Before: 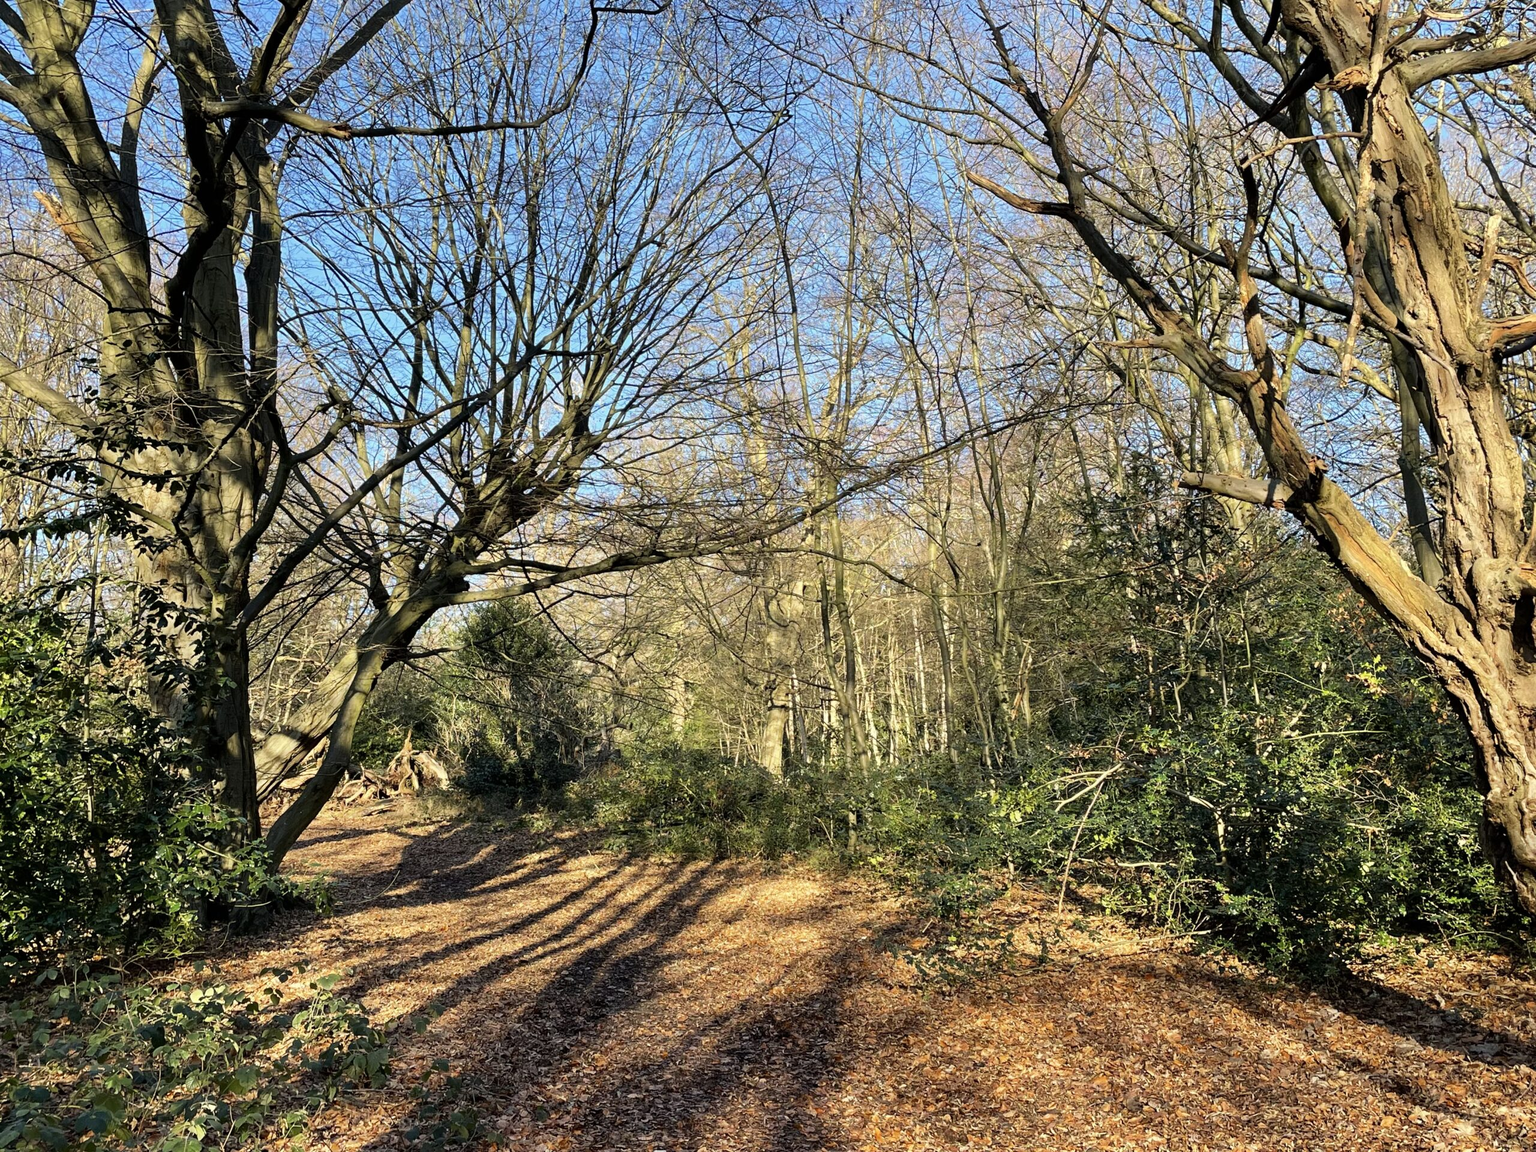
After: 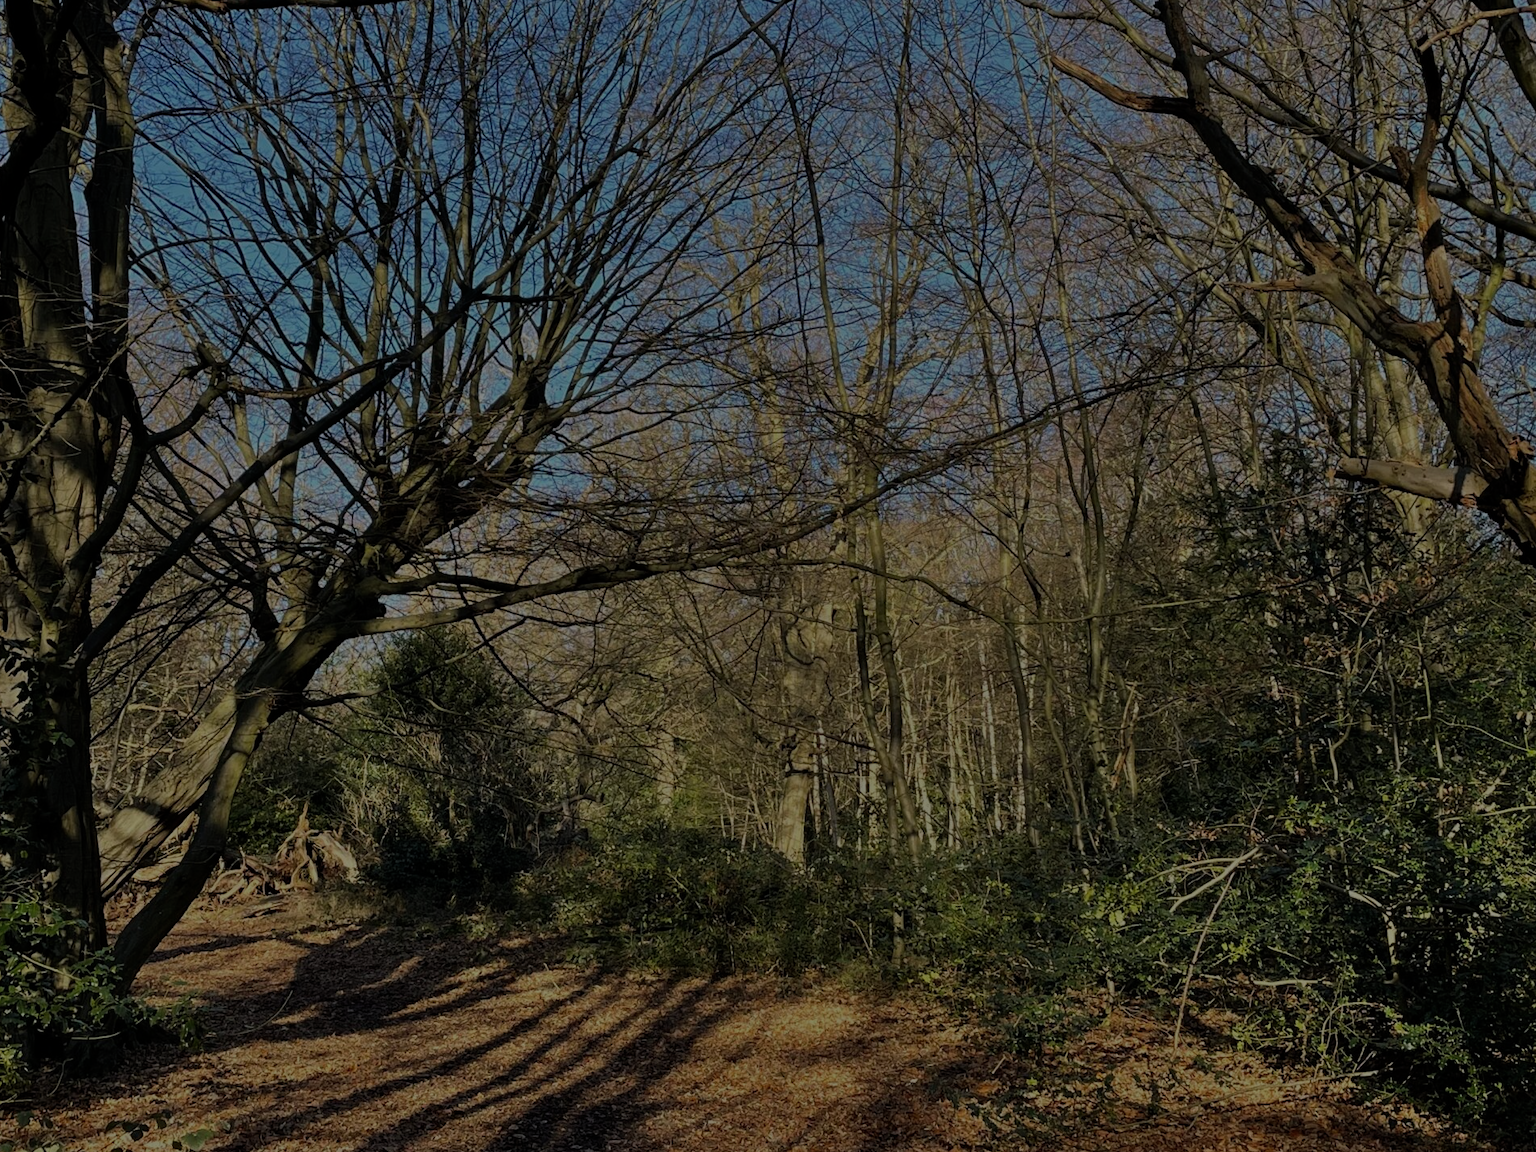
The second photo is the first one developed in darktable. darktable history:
shadows and highlights: shadows 29.32, highlights -29.32, low approximation 0.01, soften with gaussian
tone curve: curves: ch0 [(0, 0) (0.265, 0.253) (0.732, 0.751) (1, 1)], color space Lab, linked channels, preserve colors none
crop and rotate: left 11.831%, top 11.346%, right 13.429%, bottom 13.899%
exposure: exposure -2.446 EV, compensate highlight preservation false
